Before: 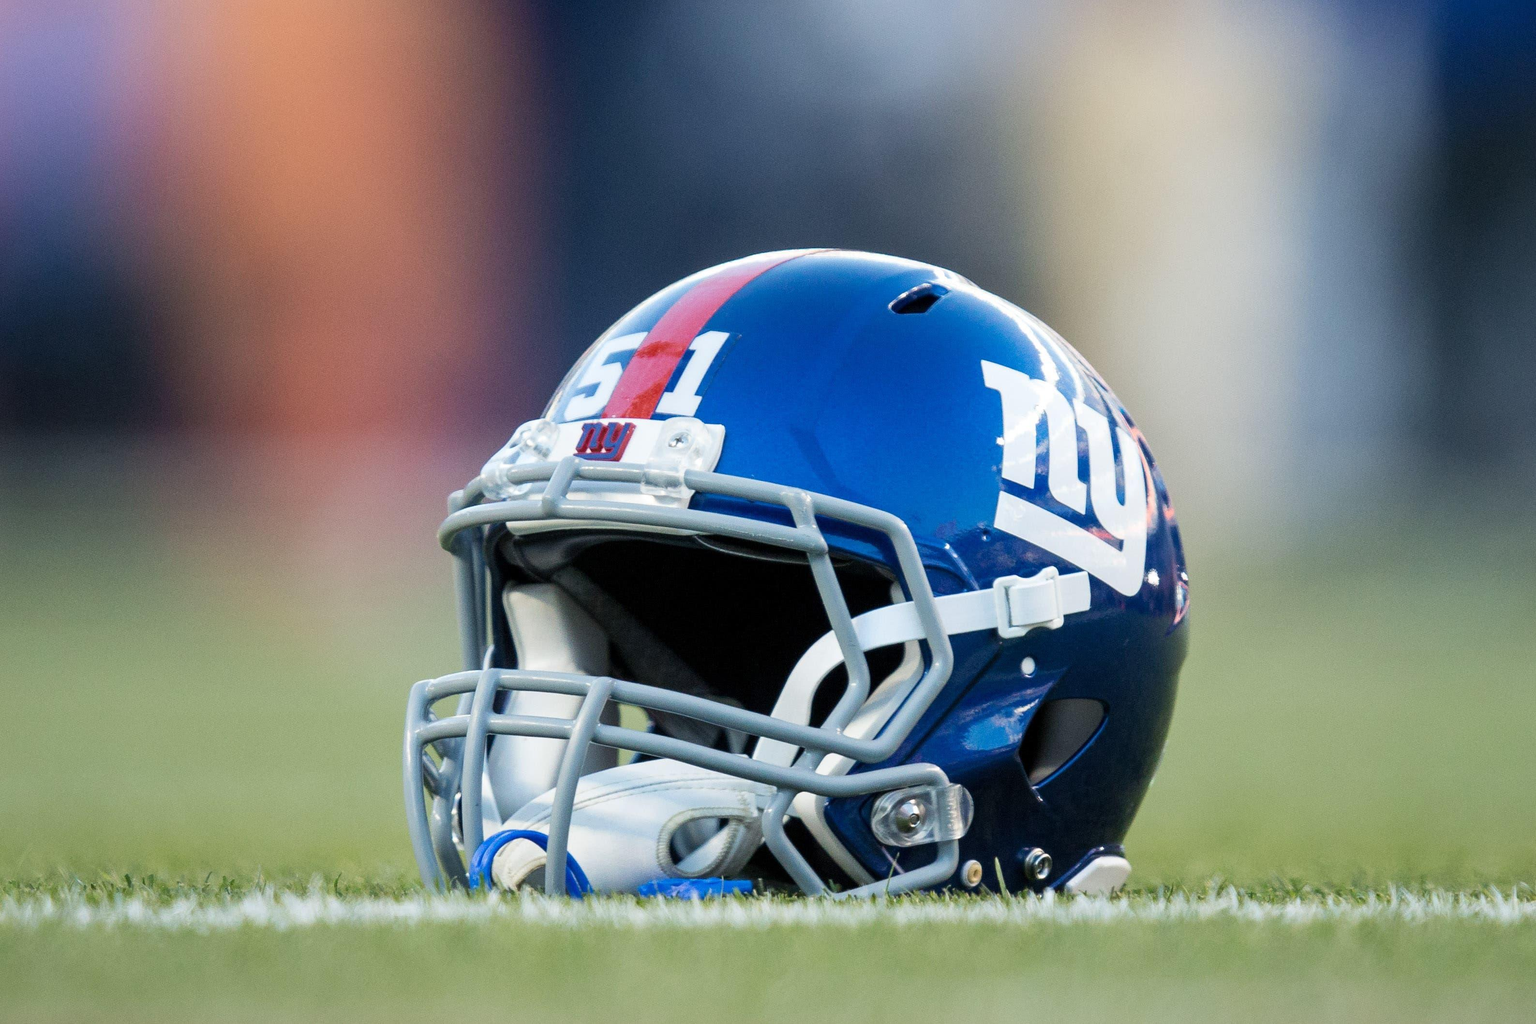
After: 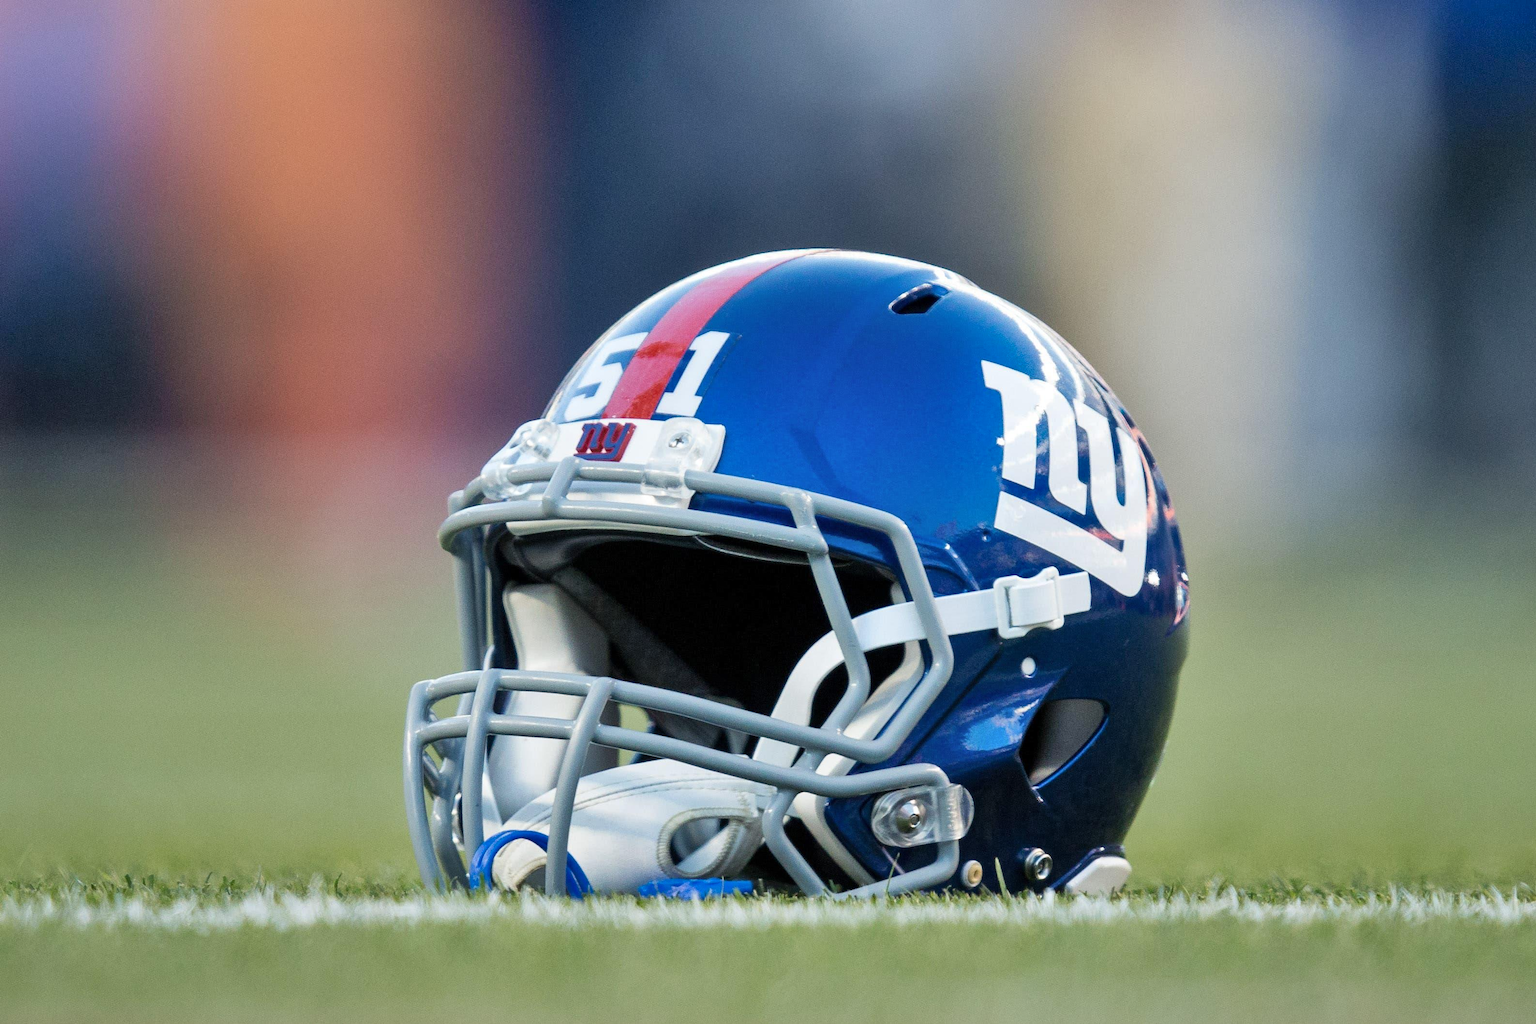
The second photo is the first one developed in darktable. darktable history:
shadows and highlights: highlights color adjustment 0.623%, soften with gaussian
